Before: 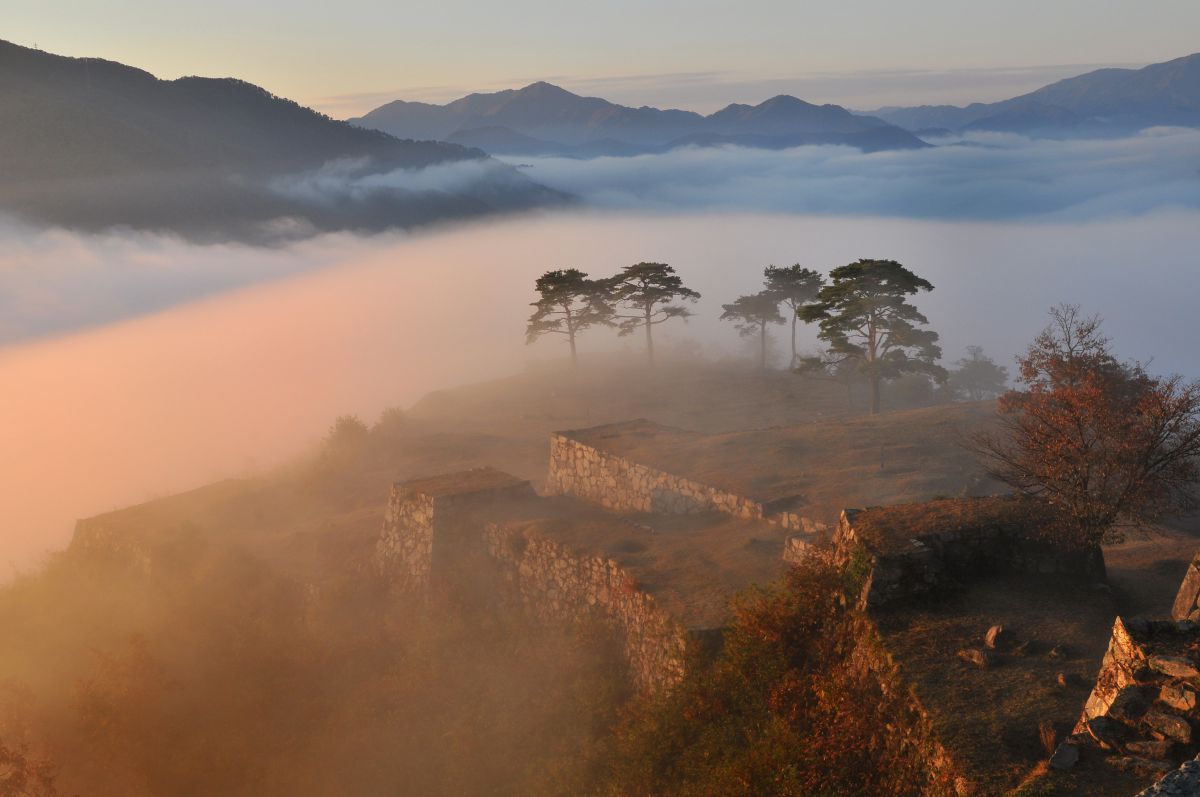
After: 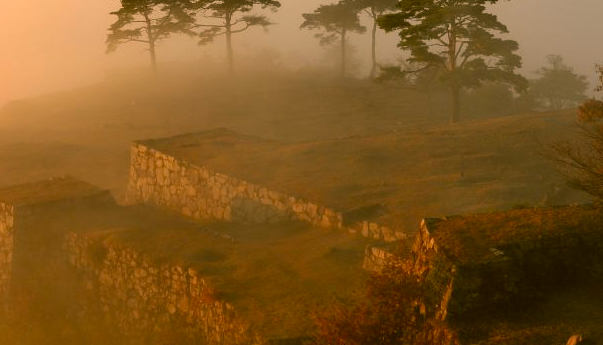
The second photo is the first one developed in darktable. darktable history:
white balance: red 1.045, blue 0.932
tone equalizer: -8 EV -0.001 EV, -7 EV 0.001 EV, -6 EV -0.002 EV, -5 EV -0.003 EV, -4 EV -0.062 EV, -3 EV -0.222 EV, -2 EV -0.267 EV, -1 EV 0.105 EV, +0 EV 0.303 EV
crop: left 35.03%, top 36.625%, right 14.663%, bottom 20.057%
color correction: highlights a* 8.98, highlights b* 15.09, shadows a* -0.49, shadows b* 26.52
